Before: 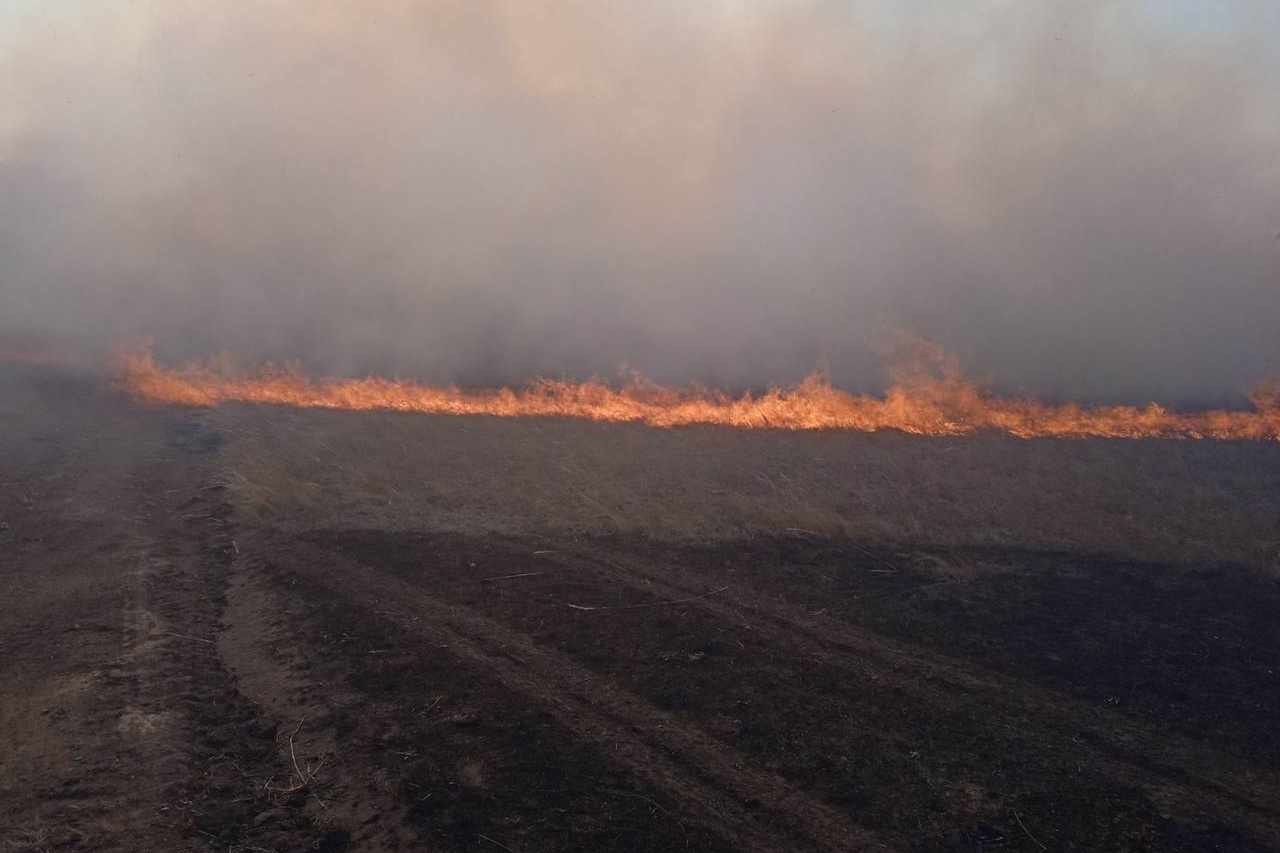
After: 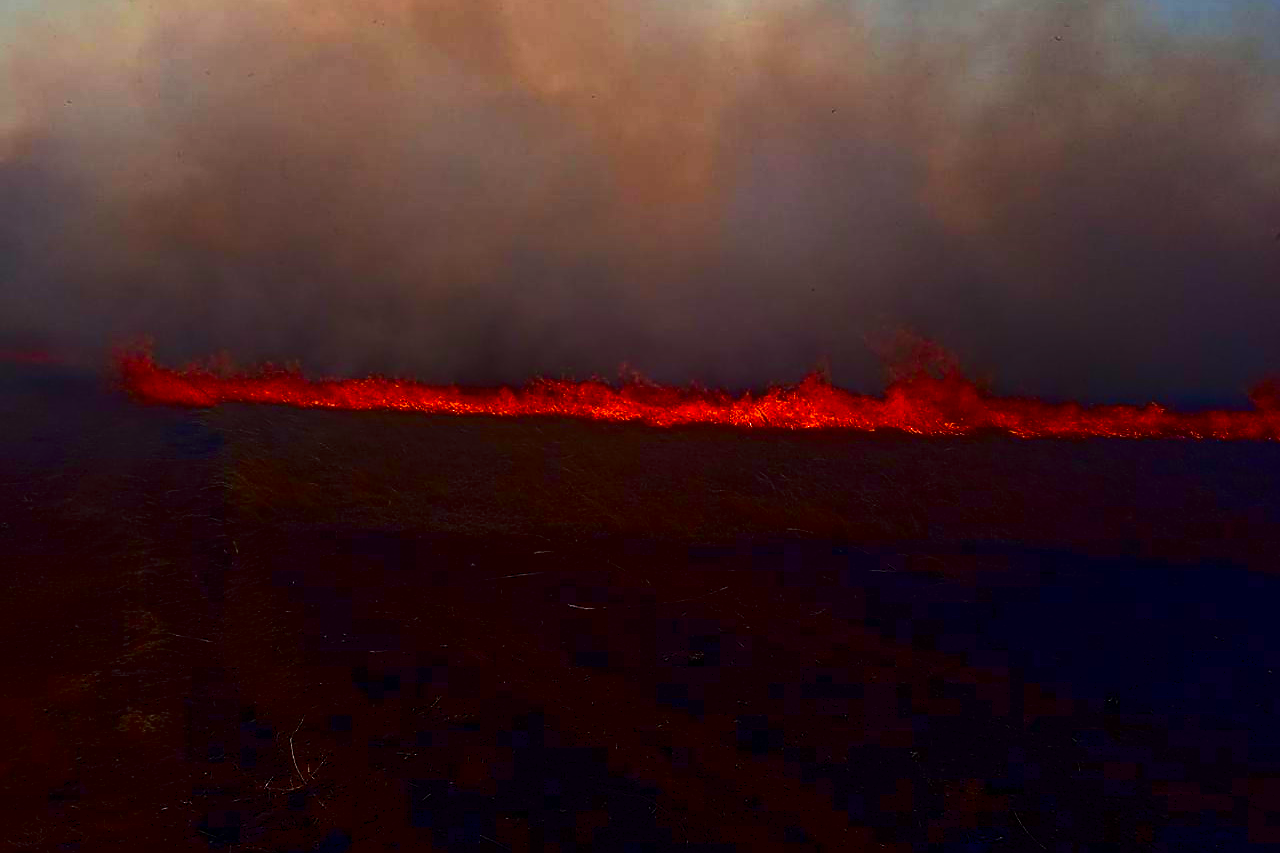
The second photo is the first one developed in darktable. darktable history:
shadows and highlights: shadows 25.31, highlights -70.34
contrast brightness saturation: brightness -0.989, saturation 0.996
sharpen: radius 1.382, amount 1.248, threshold 0.714
levels: levels [0, 0.394, 0.787]
